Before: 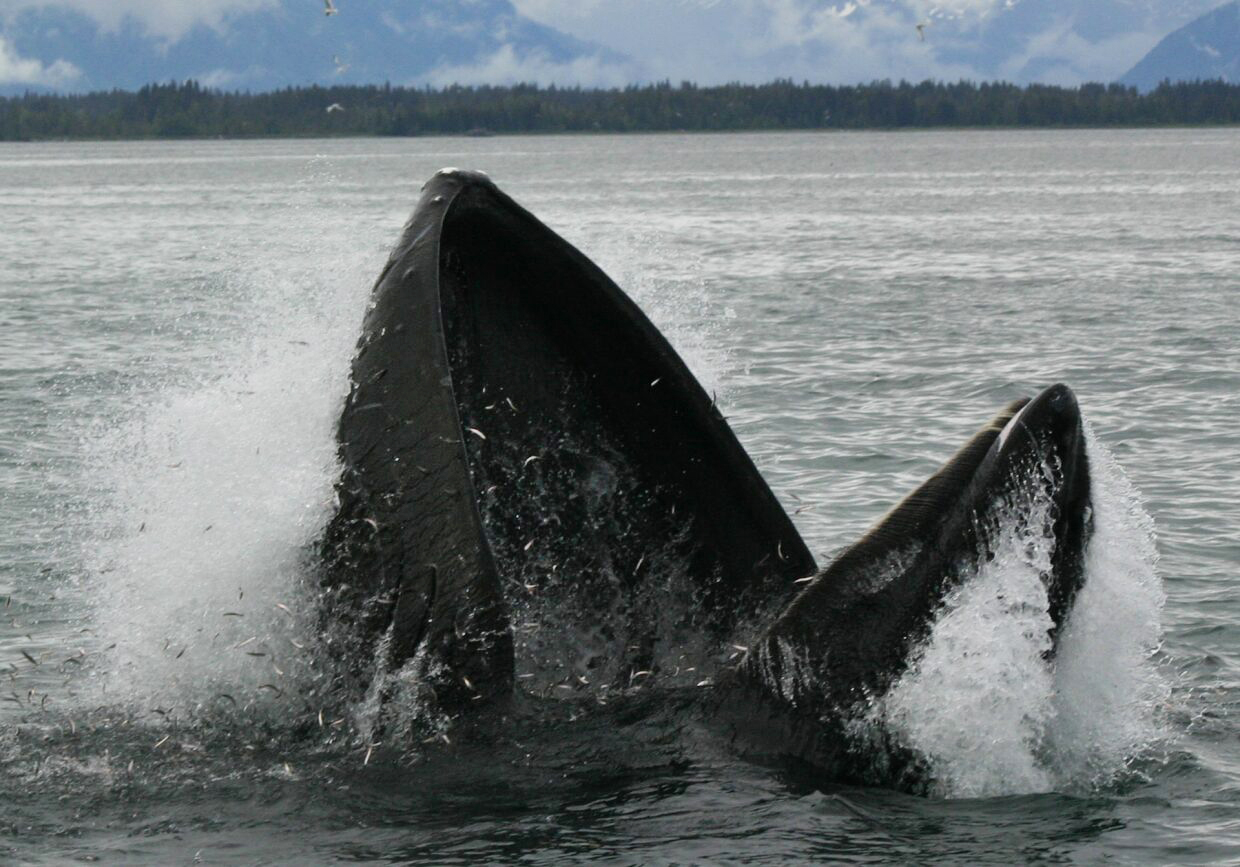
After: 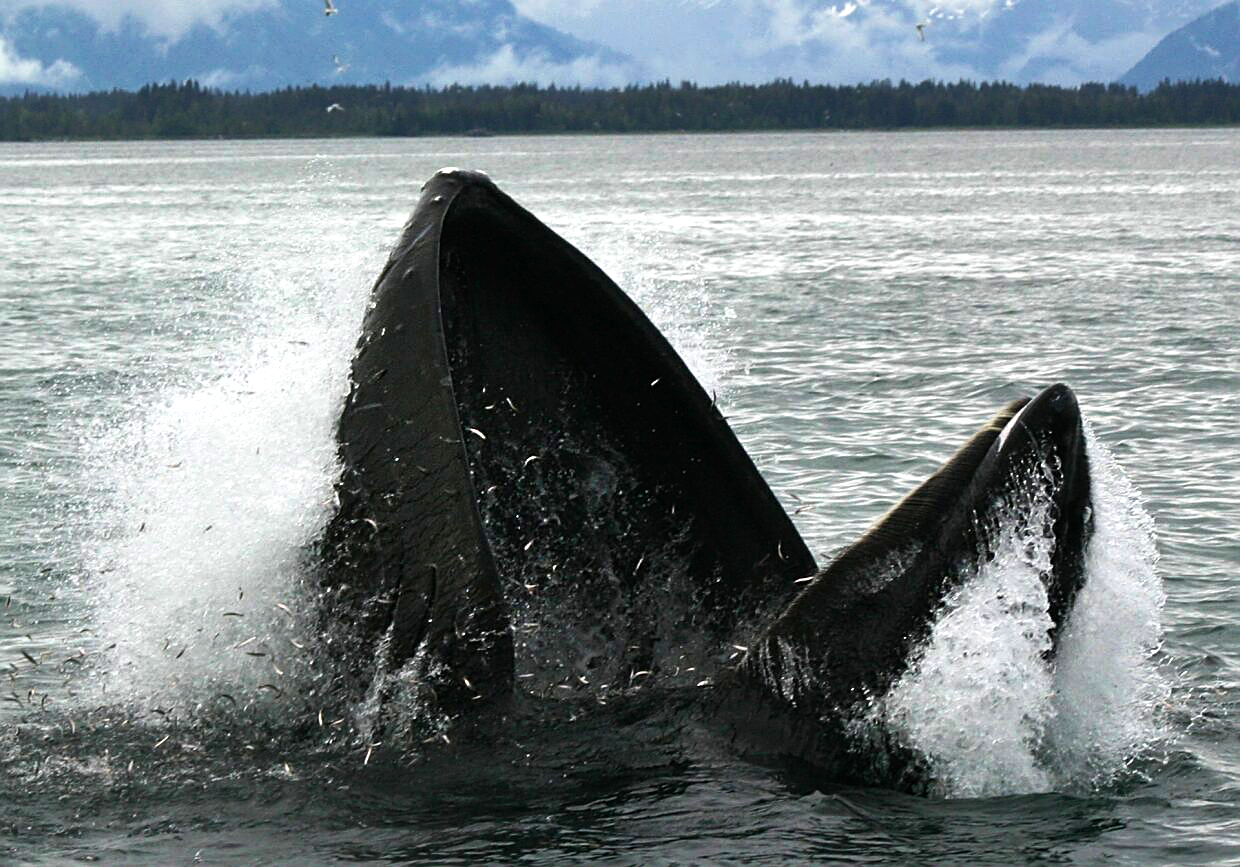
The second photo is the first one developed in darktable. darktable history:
velvia: on, module defaults
color balance rgb: perceptual saturation grading › global saturation 0.699%, perceptual brilliance grading › global brilliance 19.567%, perceptual brilliance grading › shadows -40.522%, global vibrance 9.932%
sharpen: on, module defaults
